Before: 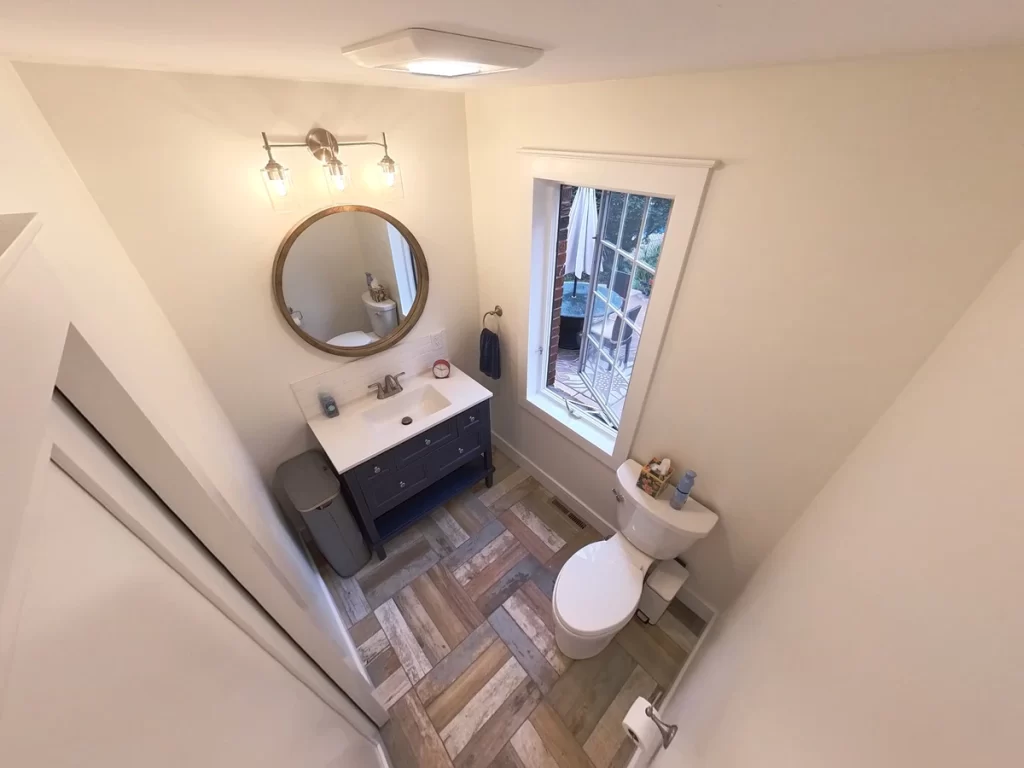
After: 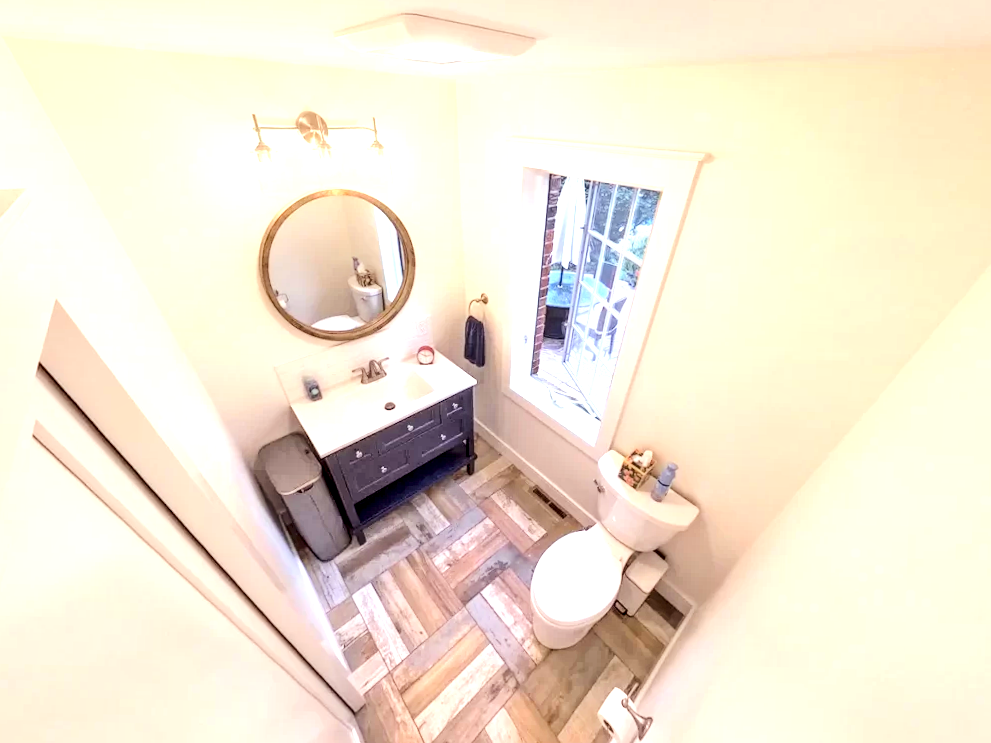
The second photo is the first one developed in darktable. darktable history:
tone curve: curves: ch0 [(0, 0) (0.082, 0.02) (0.129, 0.078) (0.275, 0.301) (0.67, 0.809) (1, 1)], color space Lab, independent channels, preserve colors none
local contrast: highlights 4%, shadows 5%, detail 182%
crop and rotate: angle -1.43°
exposure: black level correction 0, exposure 1.2 EV, compensate highlight preservation false
color balance rgb: shadows lift › chroma 1.724%, shadows lift › hue 265.07°, power › chroma 1.044%, power › hue 27.4°, perceptual saturation grading › global saturation 1.396%, perceptual saturation grading › highlights -1.27%, perceptual saturation grading › mid-tones 4.563%, perceptual saturation grading › shadows 7.019%, perceptual brilliance grading › mid-tones 9.888%, perceptual brilliance grading › shadows 15.566%, global vibrance 9.88%
